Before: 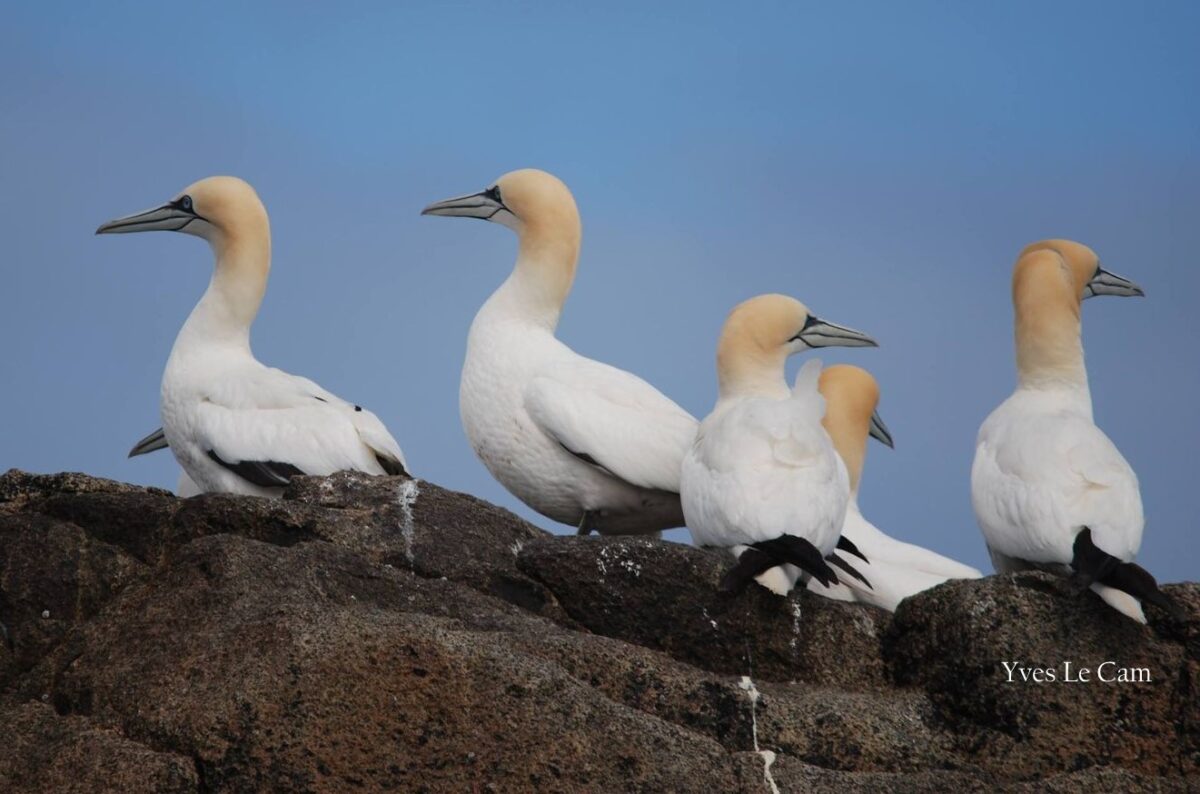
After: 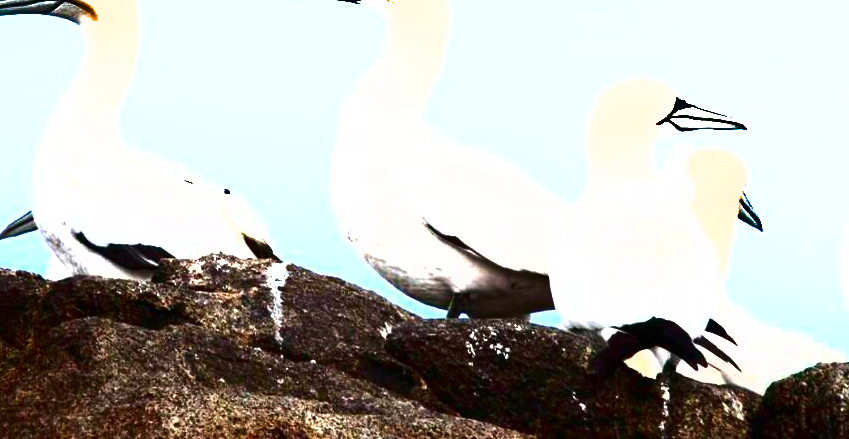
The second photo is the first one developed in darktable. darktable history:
tone curve: curves: ch0 [(0, 0) (0.183, 0.152) (0.571, 0.594) (1, 1)]; ch1 [(0, 0) (0.394, 0.307) (0.5, 0.5) (0.586, 0.597) (0.625, 0.647) (1, 1)]; ch2 [(0, 0) (0.5, 0.5) (0.604, 0.616) (1, 1)], color space Lab, independent channels, preserve colors none
shadows and highlights: shadows 21.01, highlights -81.83, soften with gaussian
exposure: black level correction 0, exposure 1.494 EV, compensate exposure bias true, compensate highlight preservation false
crop: left 10.994%, top 27.45%, right 18.236%, bottom 17.207%
color balance rgb: perceptual saturation grading › global saturation 30.894%, perceptual brilliance grading › global brilliance 24.87%
tone equalizer: -8 EV -0.396 EV, -7 EV -0.422 EV, -6 EV -0.33 EV, -5 EV -0.239 EV, -3 EV 0.232 EV, -2 EV 0.316 EV, -1 EV 0.38 EV, +0 EV 0.392 EV
contrast brightness saturation: brightness -0.522
